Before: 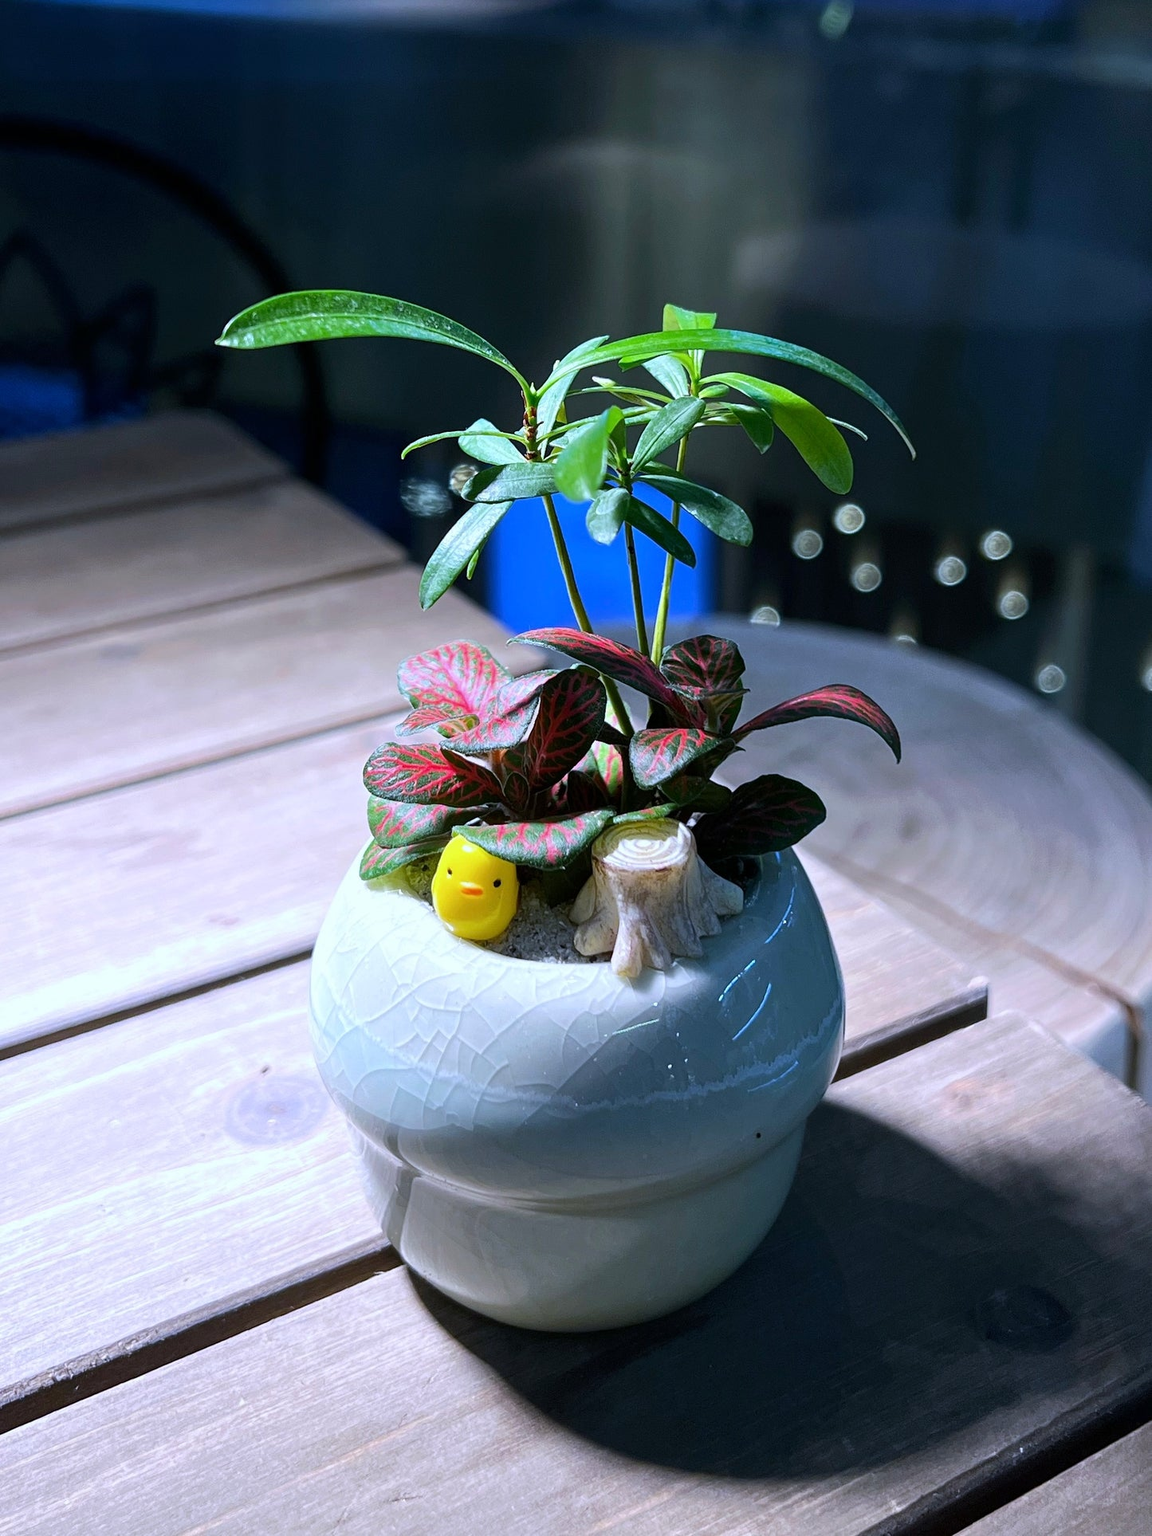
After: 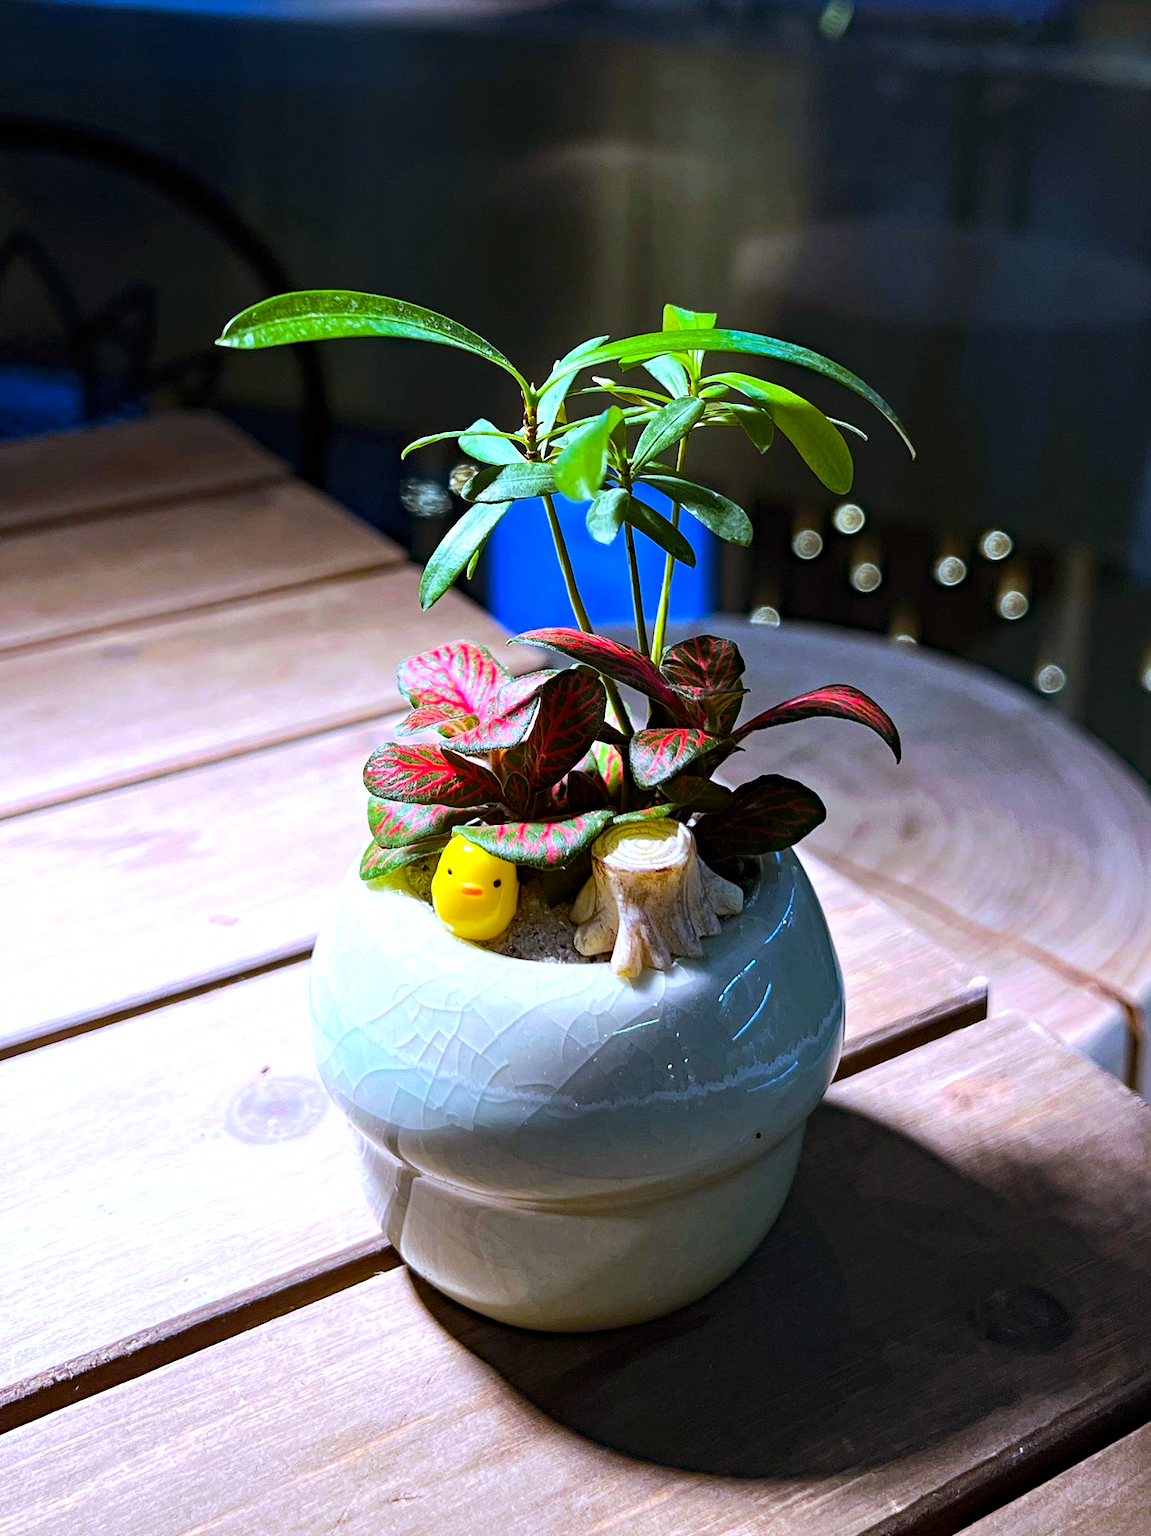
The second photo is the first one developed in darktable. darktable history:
tone equalizer: -8 EV -0.423 EV, -7 EV -0.36 EV, -6 EV -0.352 EV, -5 EV -0.217 EV, -3 EV 0.19 EV, -2 EV 0.349 EV, -1 EV 0.371 EV, +0 EV 0.423 EV, edges refinement/feathering 500, mask exposure compensation -1.57 EV, preserve details no
haze removal: strength 0.295, distance 0.253, compatibility mode true, adaptive false
color balance rgb: power › luminance 9.973%, power › chroma 2.821%, power › hue 57.91°, perceptual saturation grading › global saturation 25.399%
